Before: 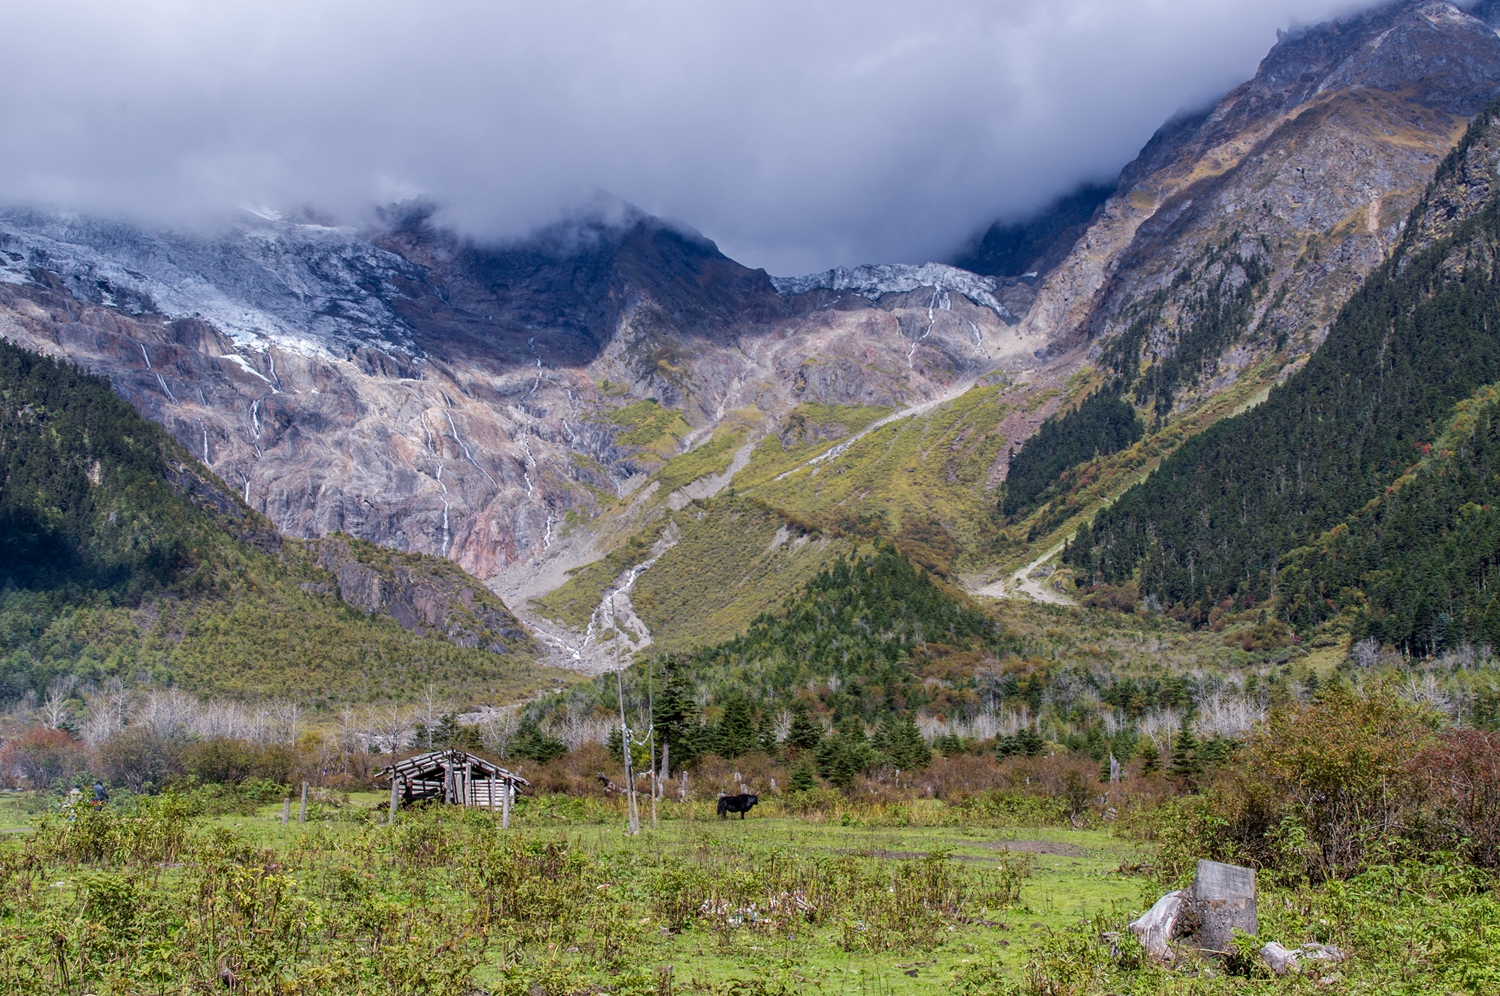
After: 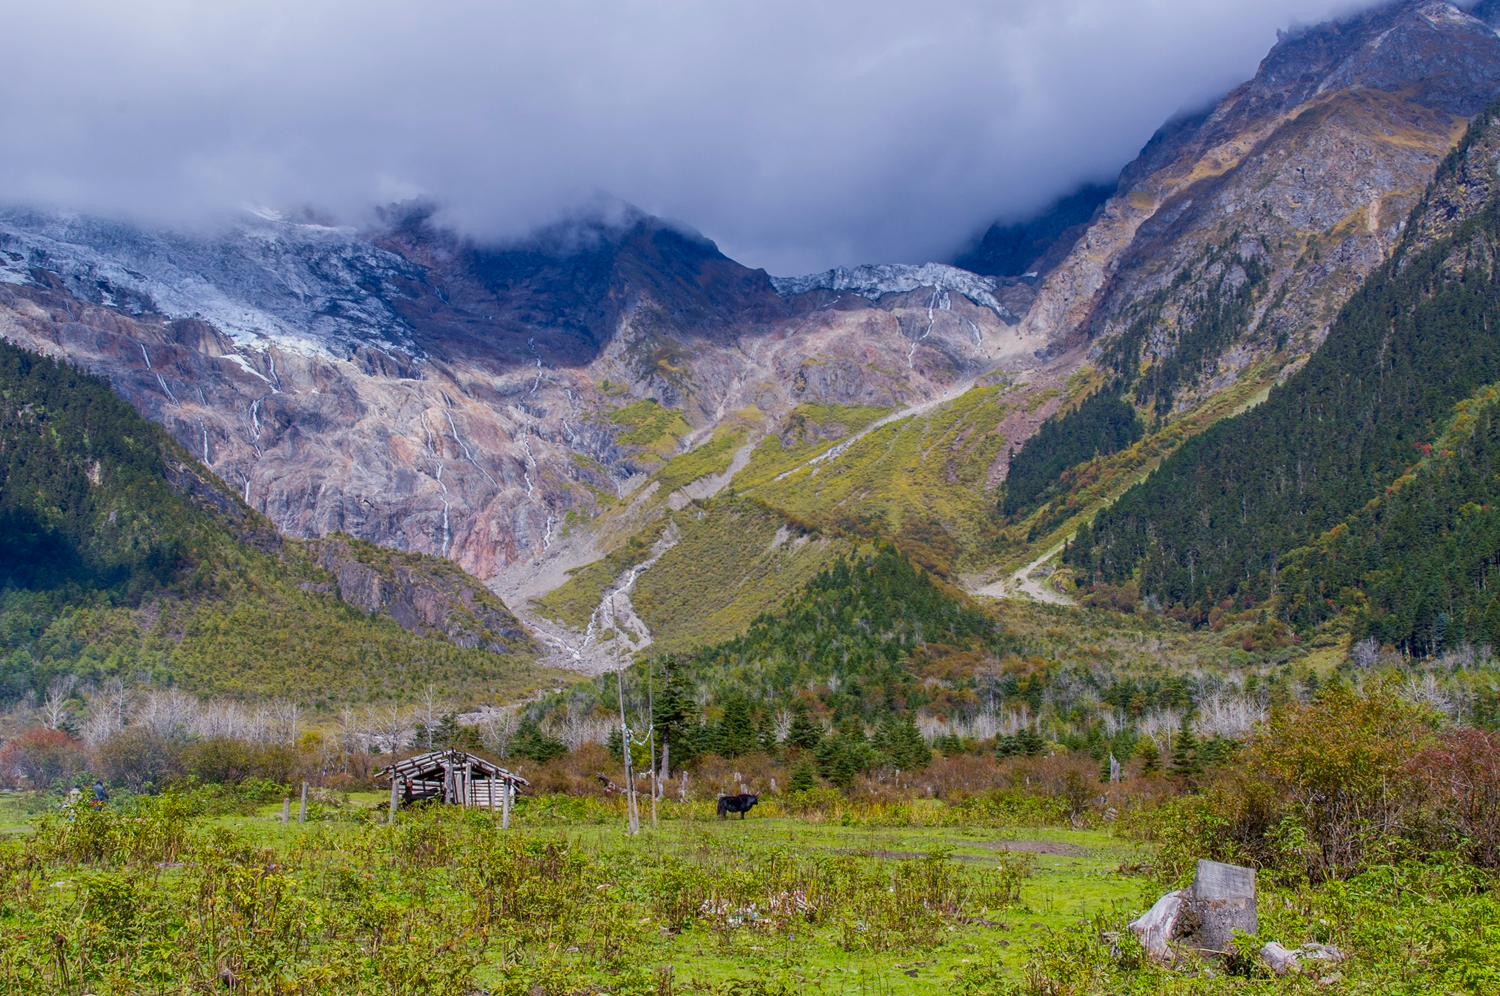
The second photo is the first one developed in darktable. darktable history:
color balance rgb: perceptual saturation grading › global saturation 29.515%, perceptual brilliance grading › global brilliance -17.364%, perceptual brilliance grading › highlights 29.212%, contrast -29.523%
